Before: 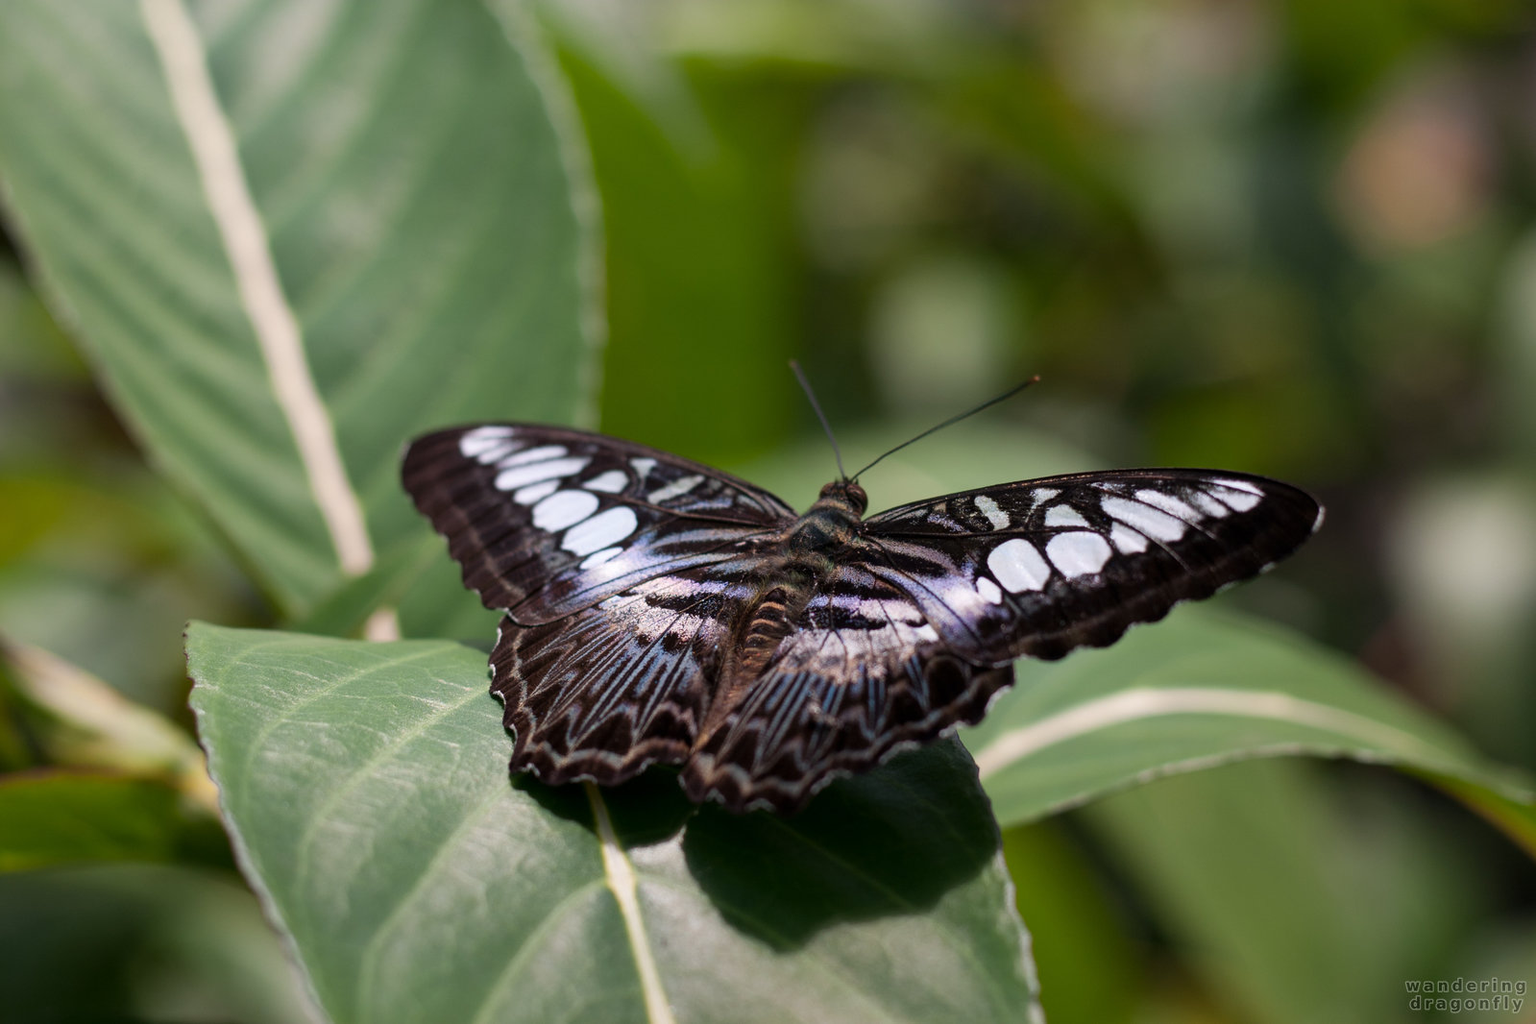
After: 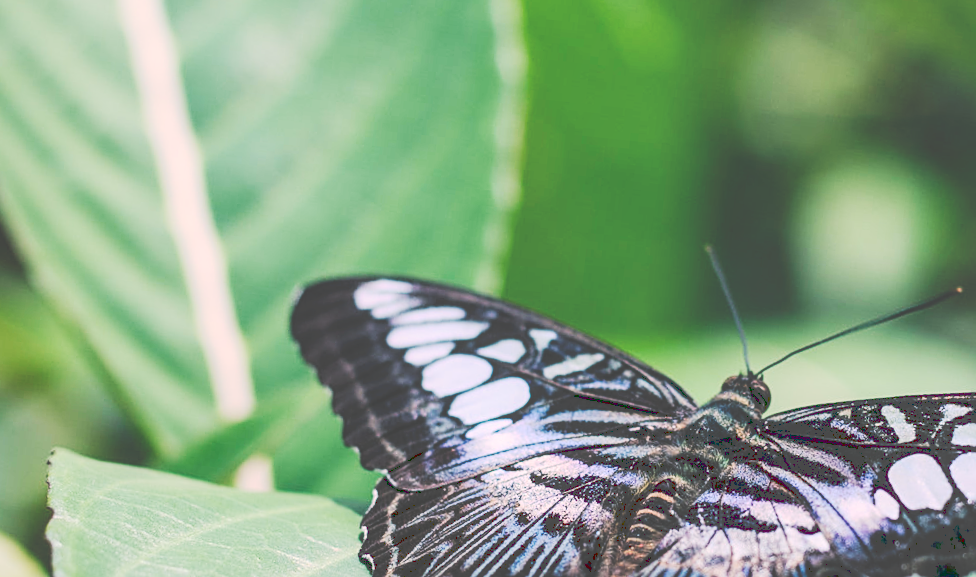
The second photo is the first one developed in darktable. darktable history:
sharpen: on, module defaults
crop and rotate: angle -6.02°, left 2.035%, top 6.988%, right 27.626%, bottom 30.587%
exposure: black level correction 0, exposure 1.101 EV, compensate exposure bias true, compensate highlight preservation false
filmic rgb: black relative exposure -6.66 EV, white relative exposure 4.56 EV, threshold 2.95 EV, hardness 3.26, color science v6 (2022), enable highlight reconstruction true
color balance rgb: shadows lift › chroma 2.044%, shadows lift › hue 215.72°, power › luminance -7.771%, power › chroma 2.279%, power › hue 222.37°, linear chroma grading › mid-tones 7.338%, perceptual saturation grading › global saturation 1.76%, perceptual saturation grading › highlights -2.959%, perceptual saturation grading › mid-tones 3.97%, perceptual saturation grading › shadows 6.97%, global vibrance 16.121%, saturation formula JzAzBz (2021)
tone curve: curves: ch0 [(0, 0) (0.003, 0.301) (0.011, 0.302) (0.025, 0.307) (0.044, 0.313) (0.069, 0.316) (0.1, 0.322) (0.136, 0.325) (0.177, 0.341) (0.224, 0.358) (0.277, 0.386) (0.335, 0.429) (0.399, 0.486) (0.468, 0.556) (0.543, 0.644) (0.623, 0.728) (0.709, 0.796) (0.801, 0.854) (0.898, 0.908) (1, 1)], preserve colors none
local contrast: on, module defaults
